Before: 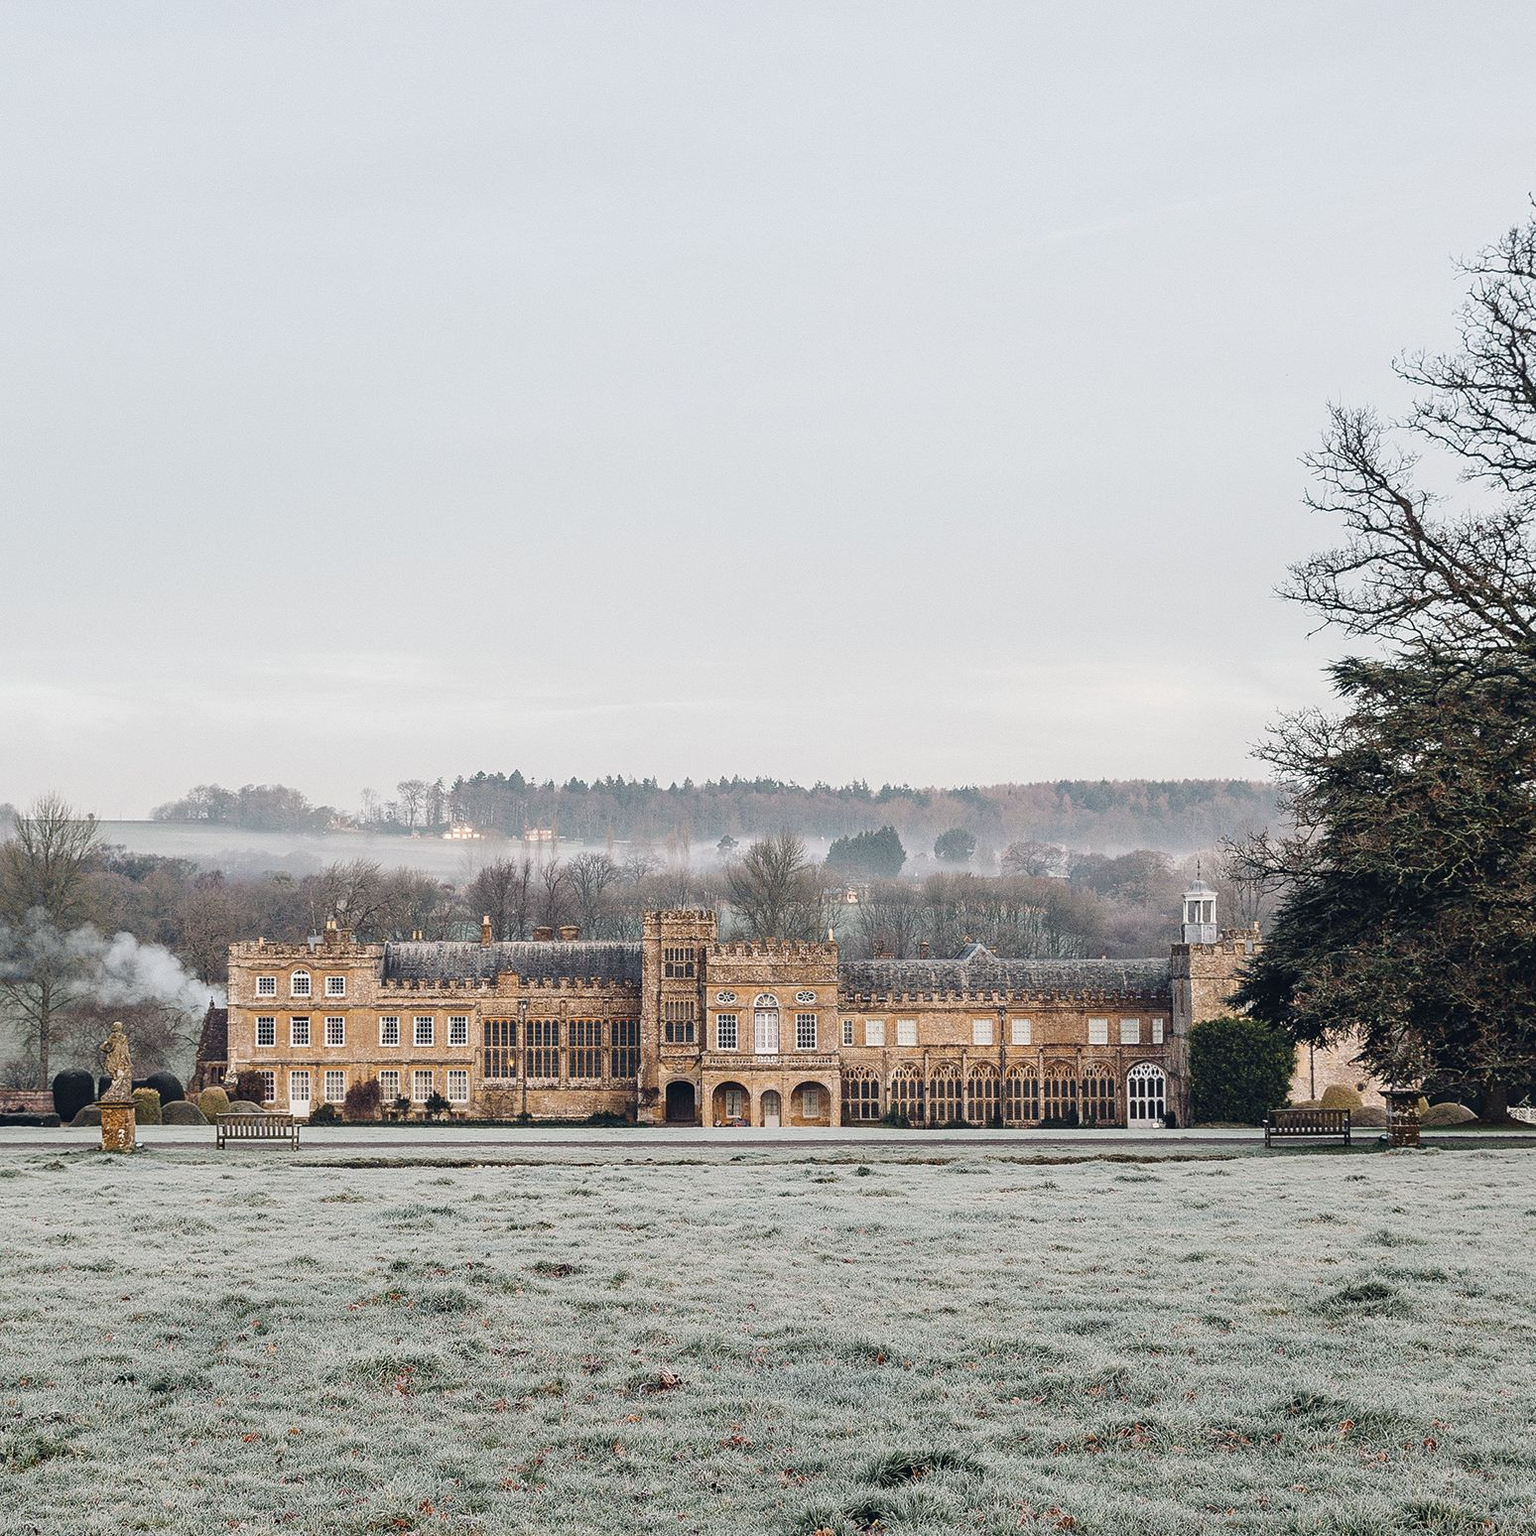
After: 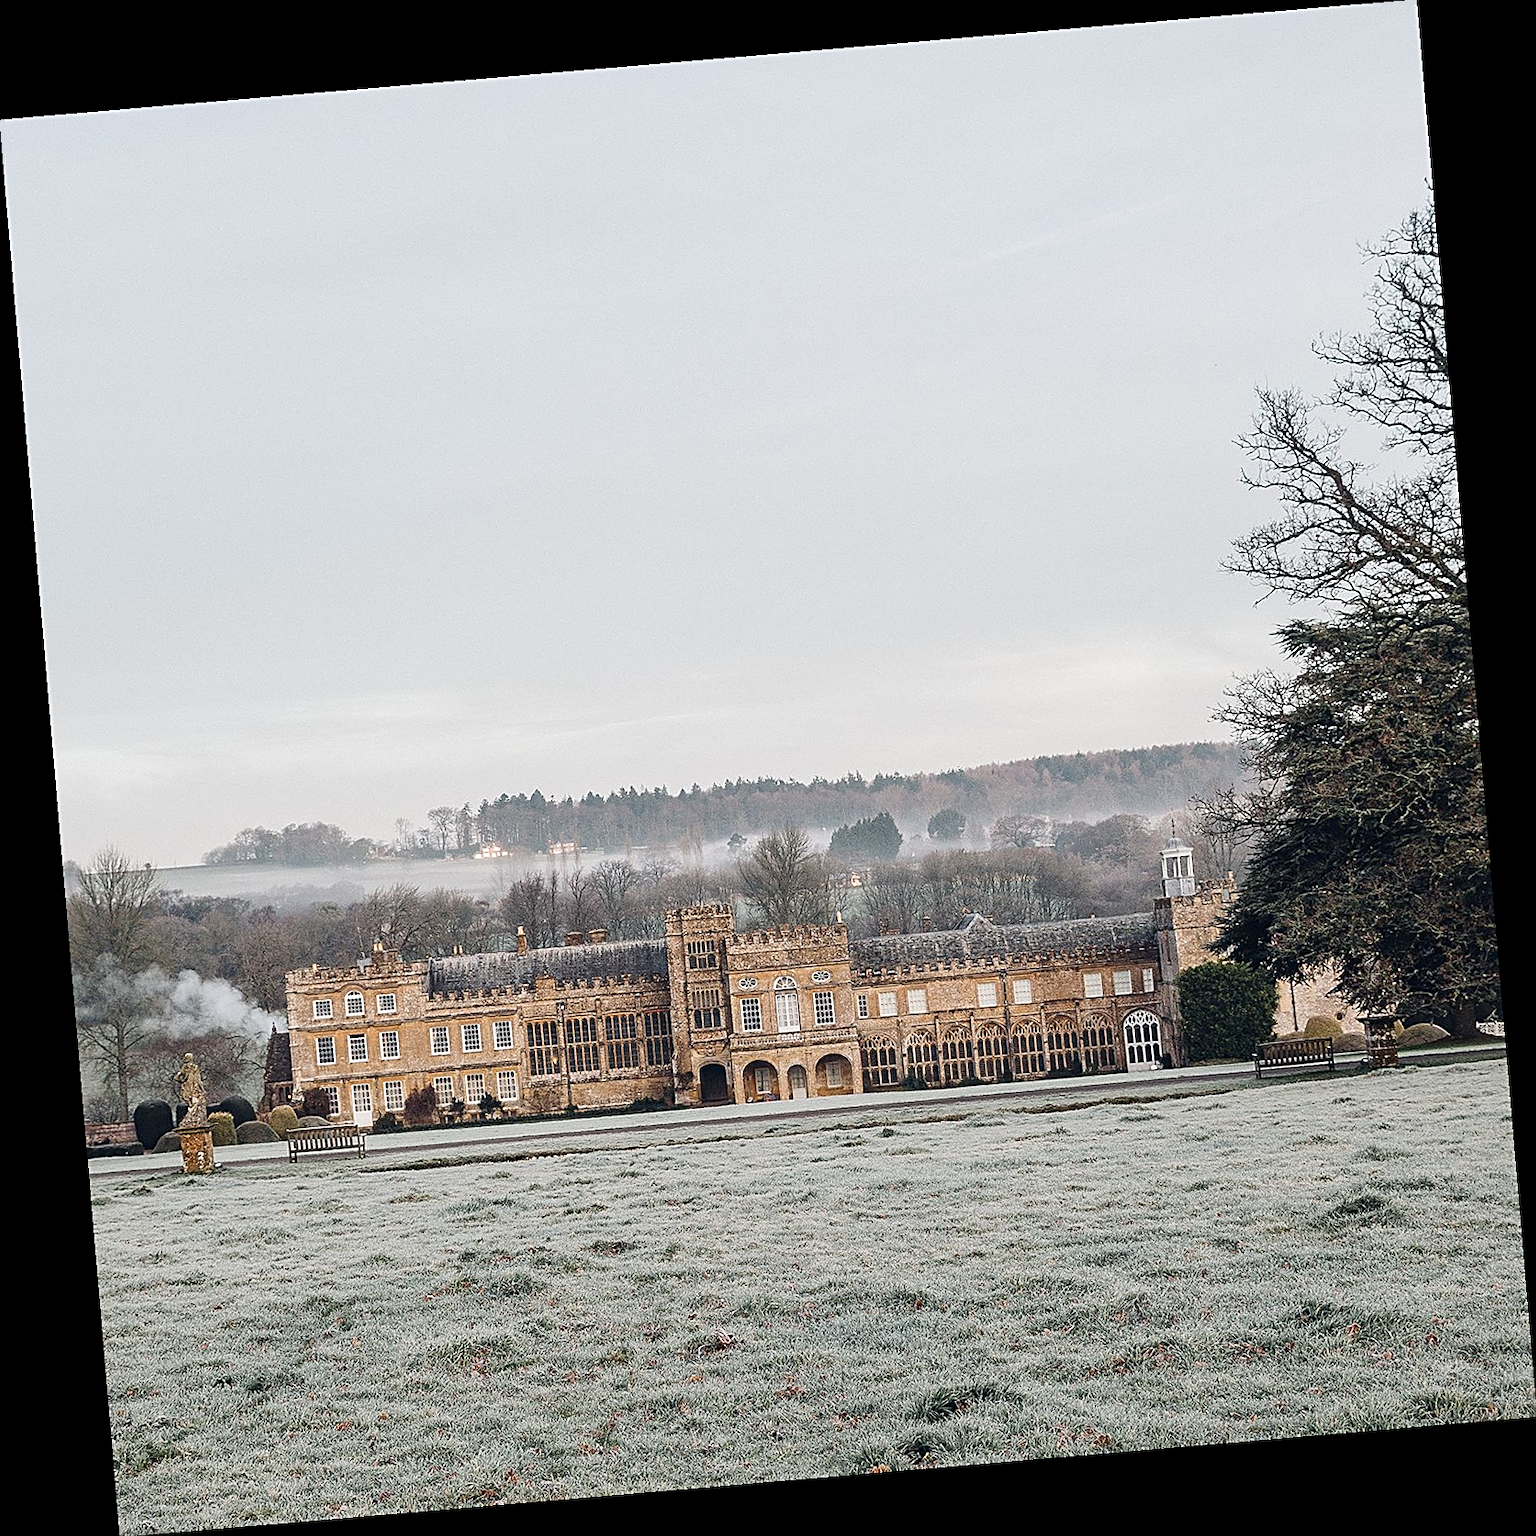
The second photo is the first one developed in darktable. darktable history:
rotate and perspective: rotation -4.86°, automatic cropping off
local contrast: mode bilateral grid, contrast 20, coarseness 50, detail 120%, midtone range 0.2
sharpen: on, module defaults
